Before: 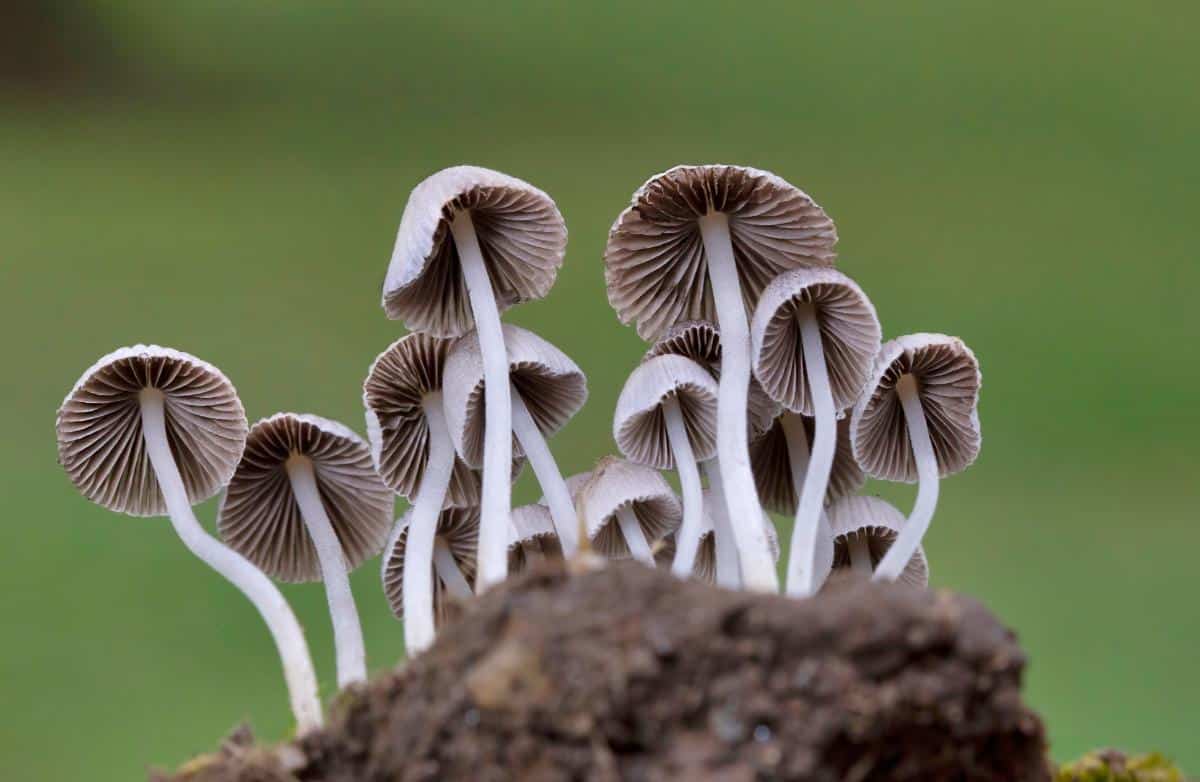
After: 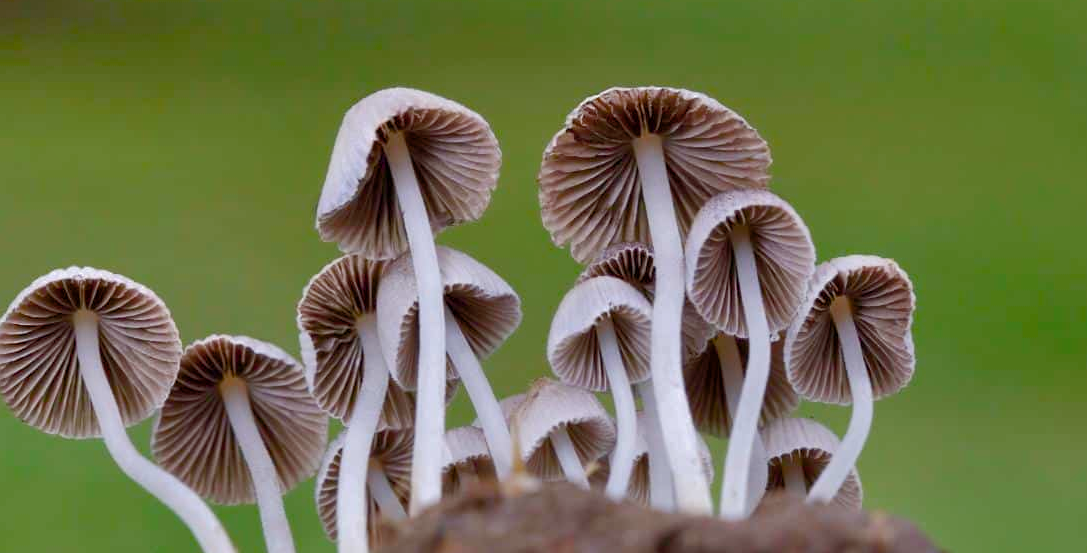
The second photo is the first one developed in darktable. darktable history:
shadows and highlights: on, module defaults
crop: left 5.568%, top 9.983%, right 3.775%, bottom 19.201%
color balance rgb: linear chroma grading › global chroma 22.588%, perceptual saturation grading › global saturation 20%, perceptual saturation grading › highlights -49.504%, perceptual saturation grading › shadows 24.152%
